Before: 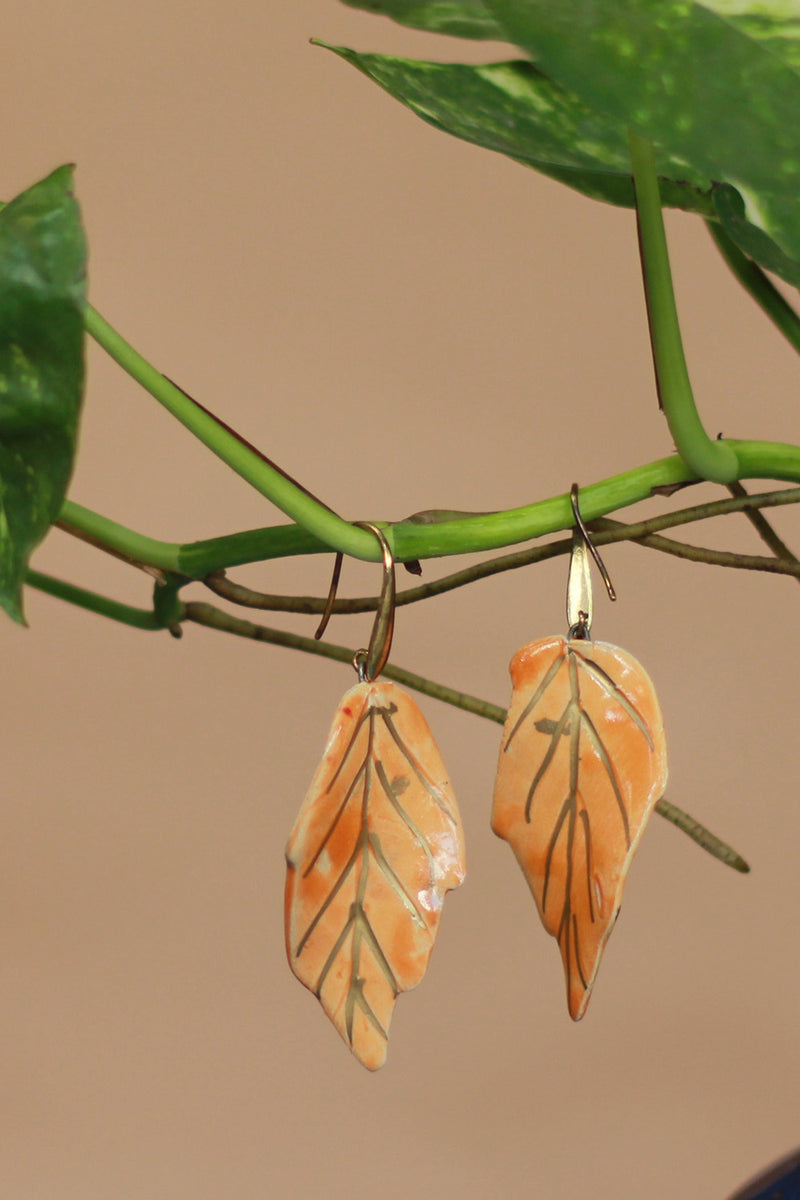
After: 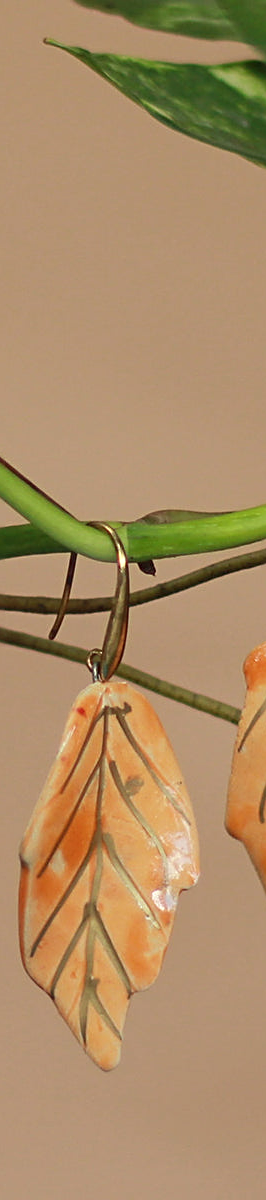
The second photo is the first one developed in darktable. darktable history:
sharpen: on, module defaults
crop: left 33.36%, right 33.36%
